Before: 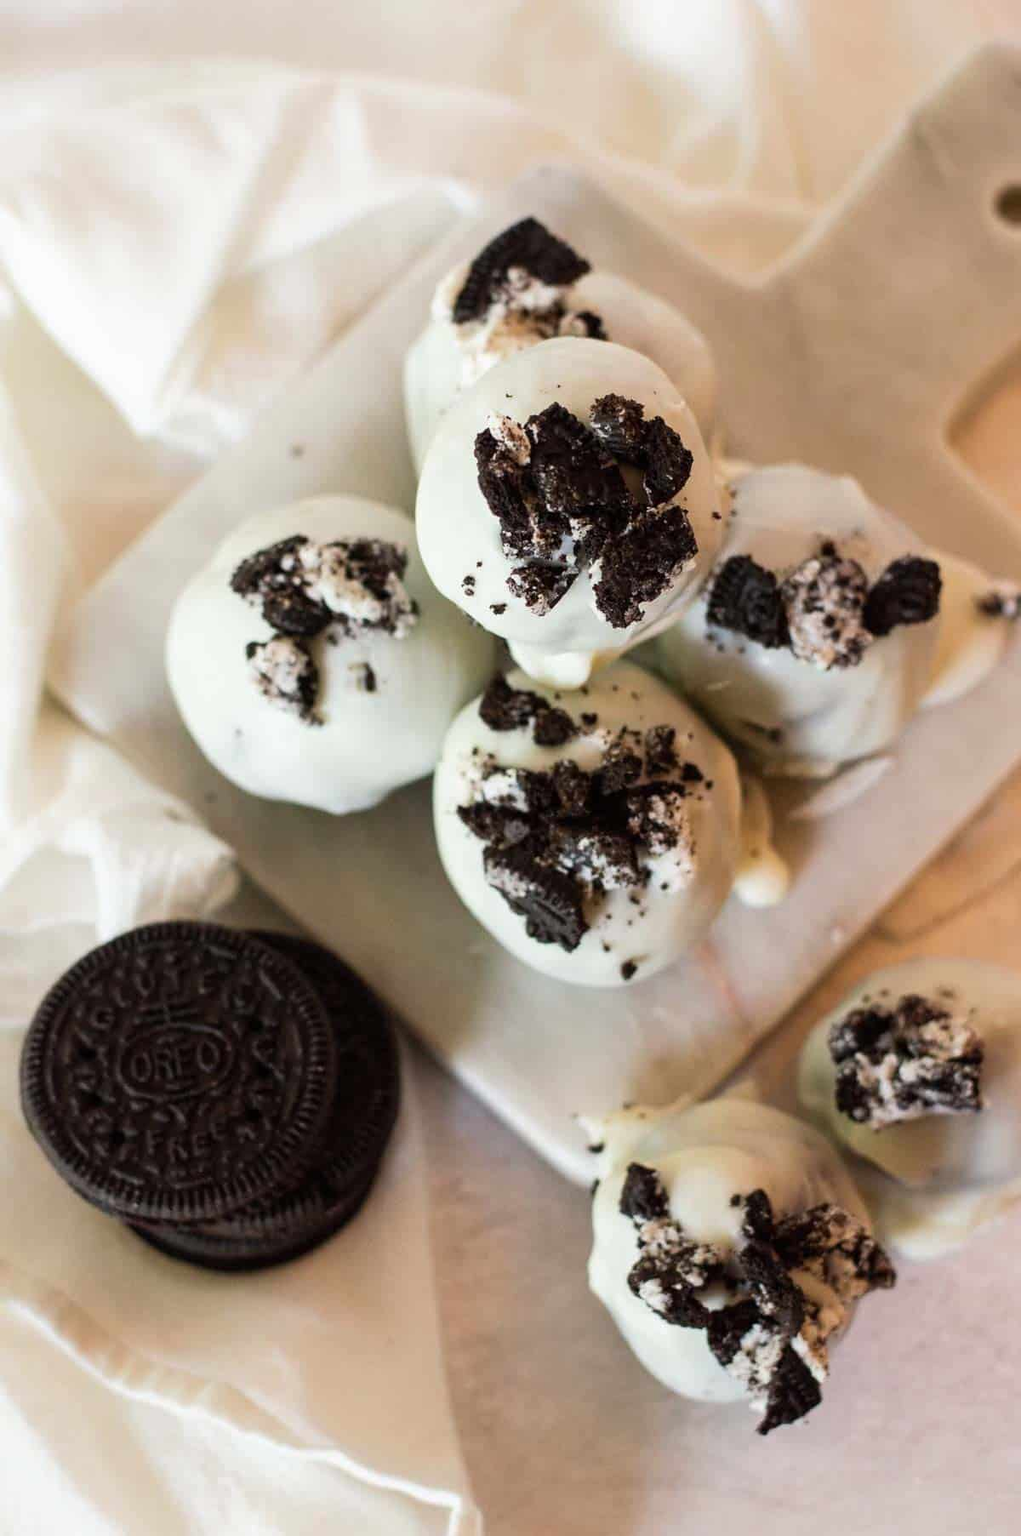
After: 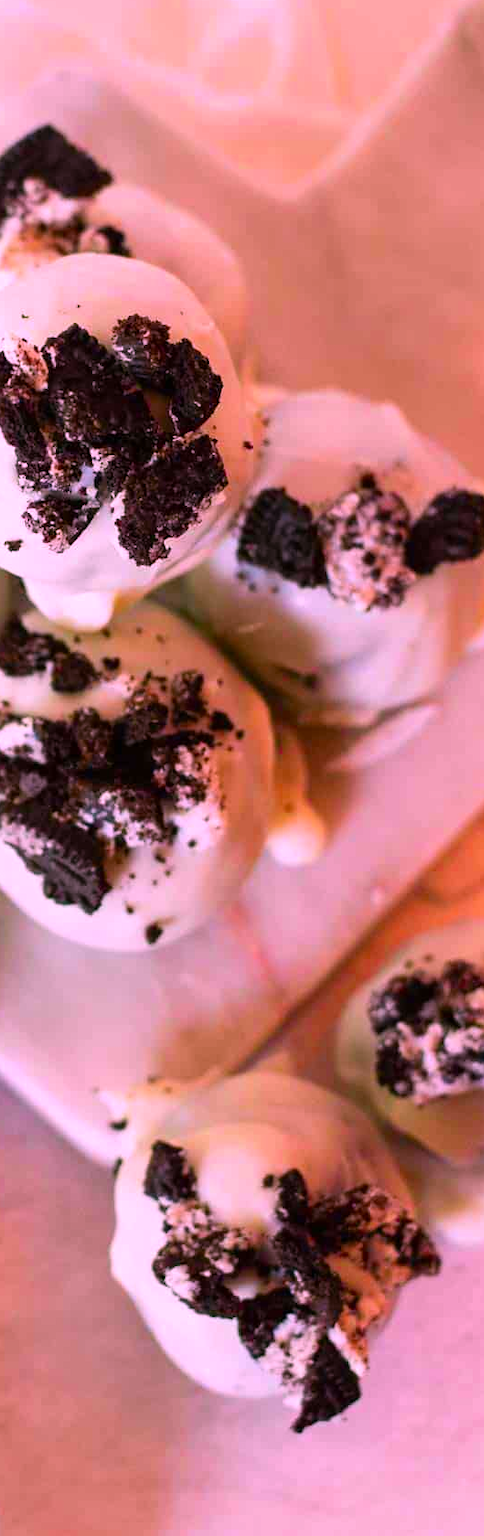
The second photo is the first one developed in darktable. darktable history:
color correction: highlights a* 19.5, highlights b* -11.53, saturation 1.69
crop: left 47.628%, top 6.643%, right 7.874%
